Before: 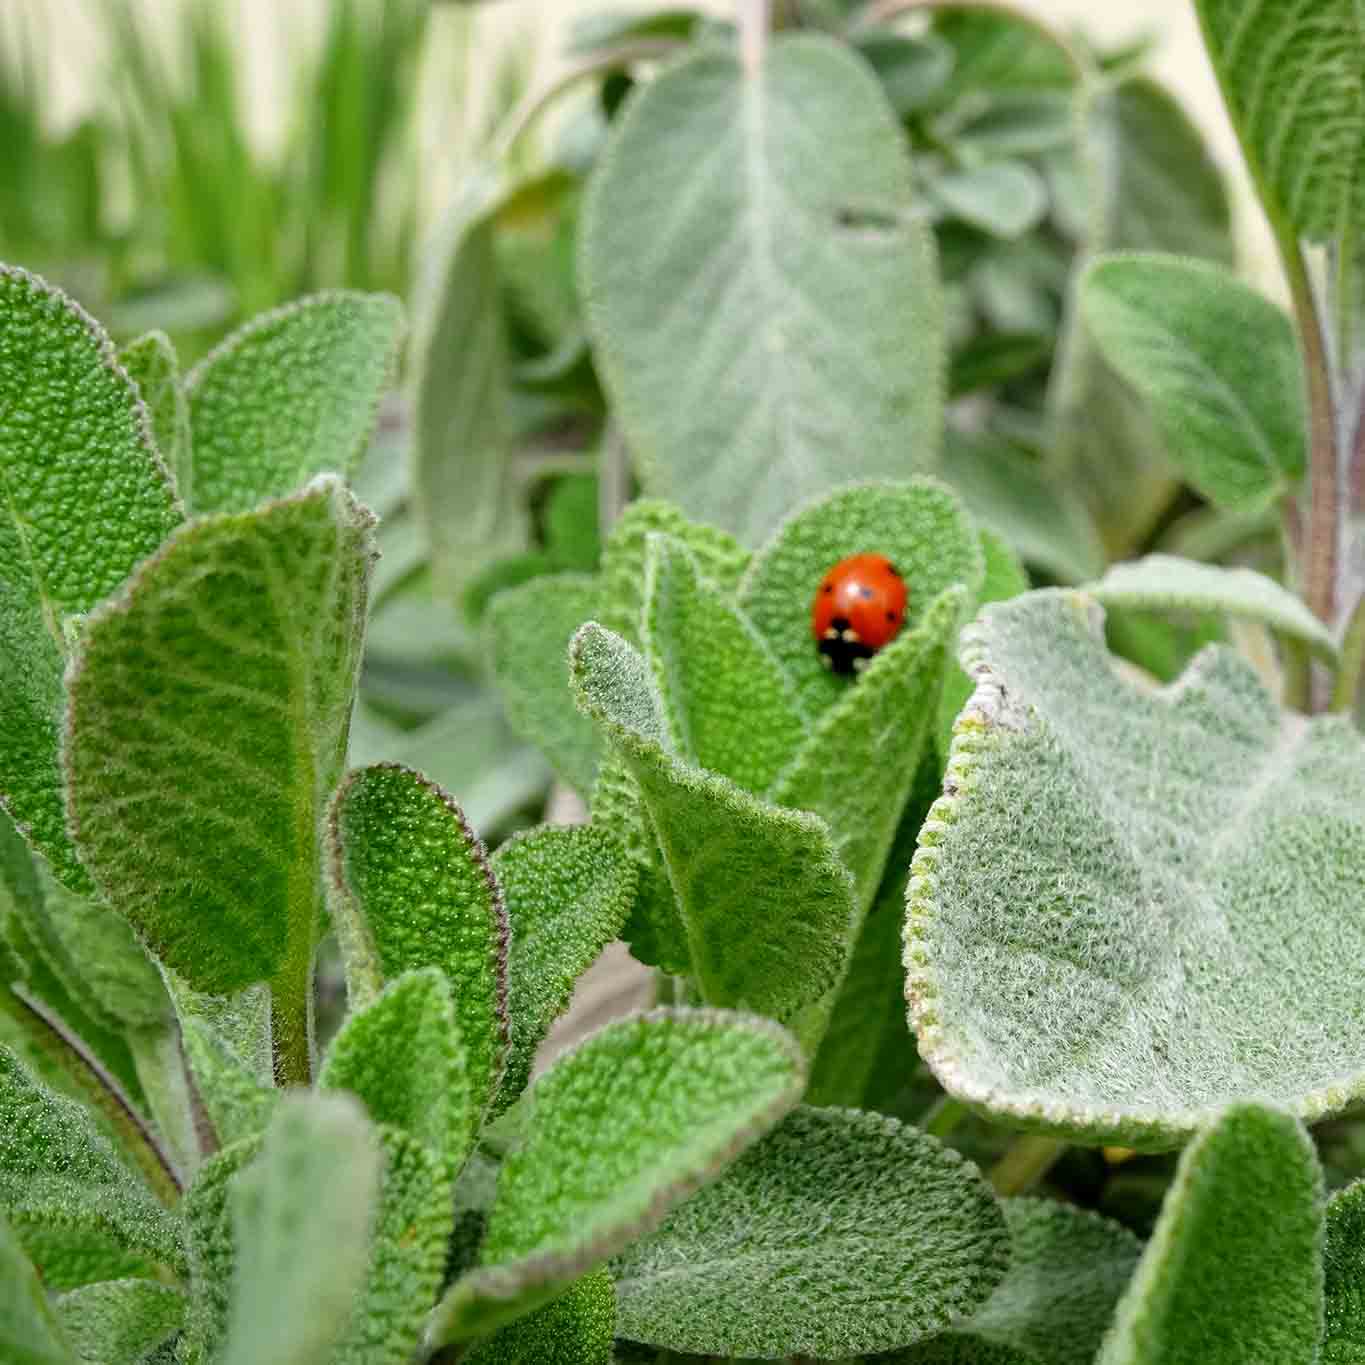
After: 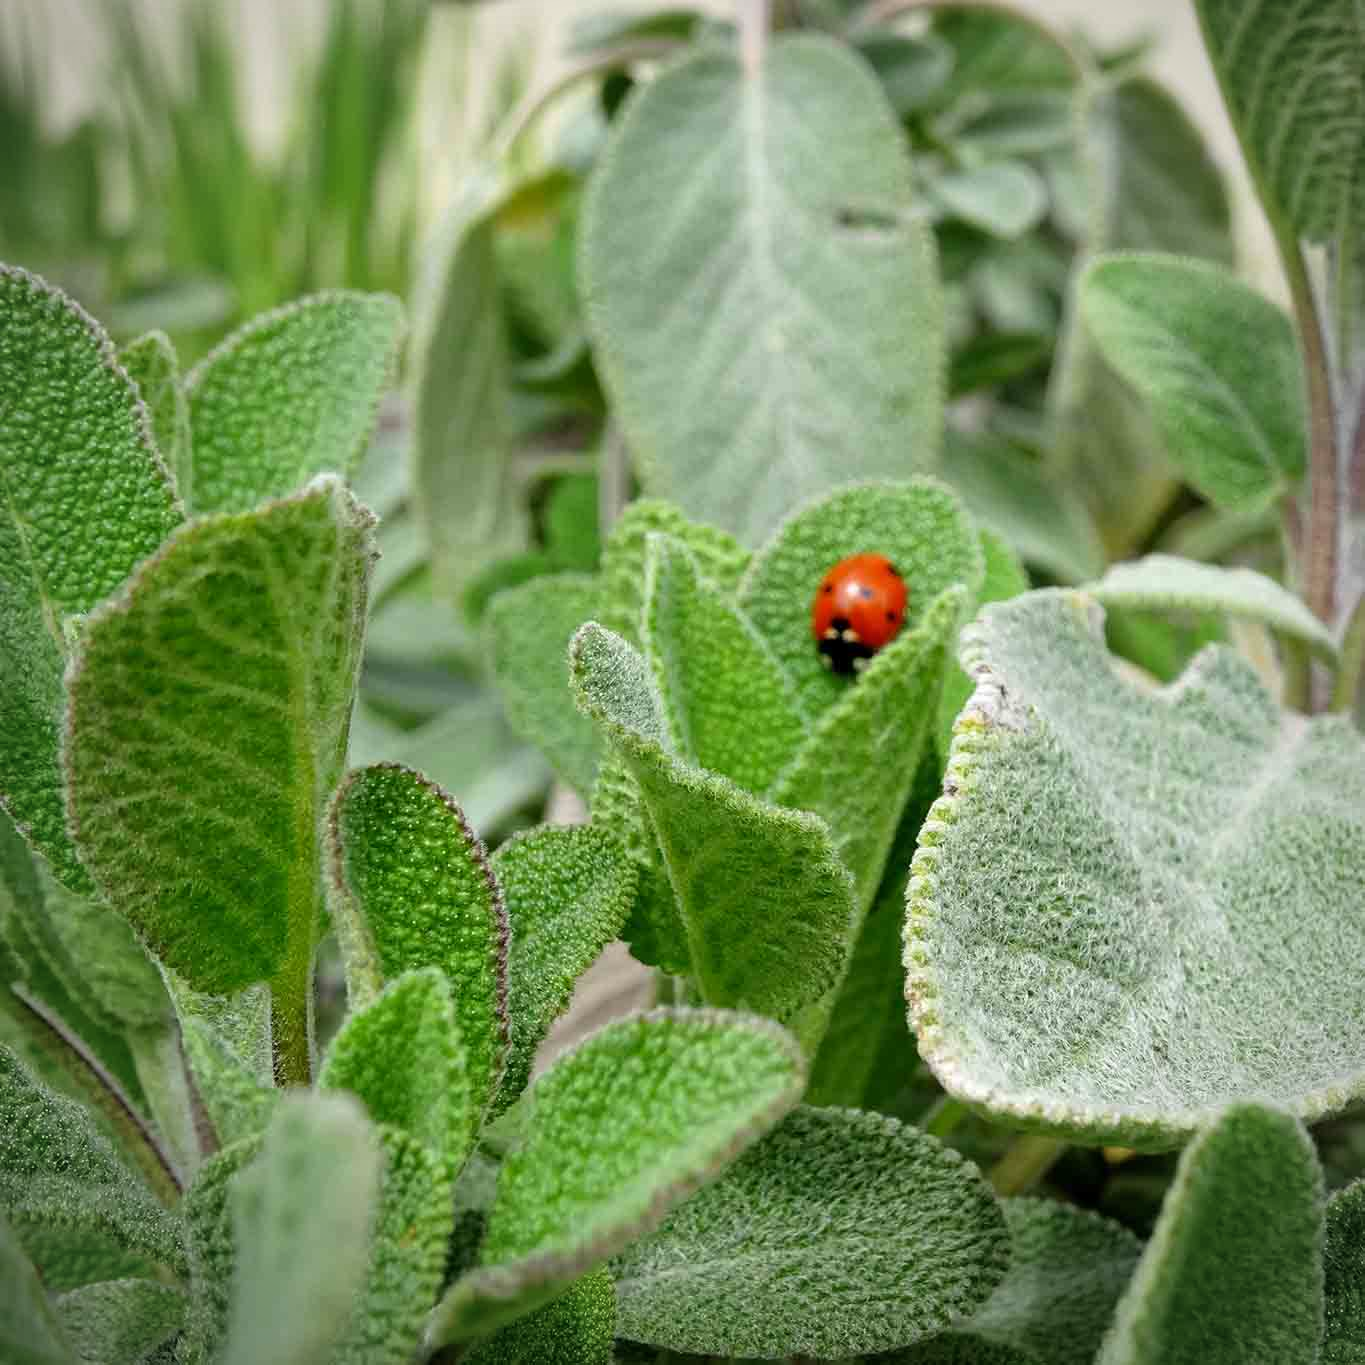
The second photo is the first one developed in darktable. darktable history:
vignetting: brightness -0.407, saturation -0.307, automatic ratio true
